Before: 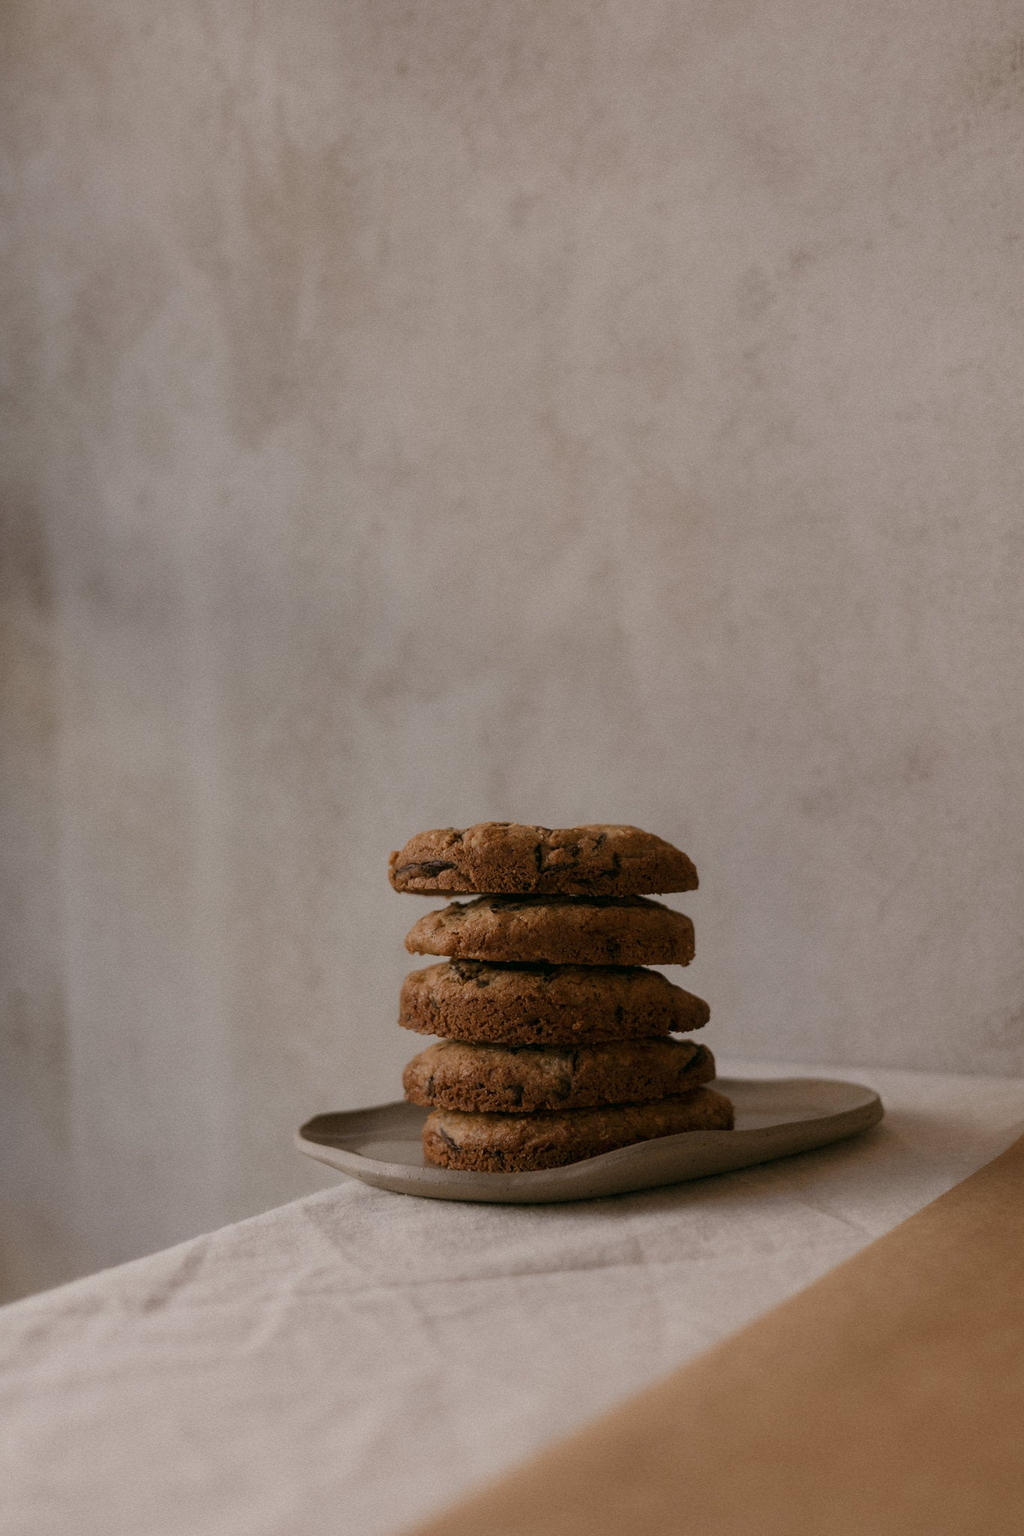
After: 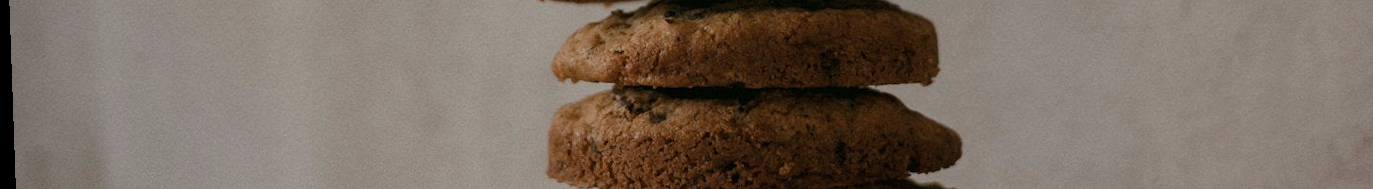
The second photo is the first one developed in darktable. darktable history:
rotate and perspective: rotation -2°, crop left 0.022, crop right 0.978, crop top 0.049, crop bottom 0.951
shadows and highlights: shadows 25, highlights -25
crop and rotate: top 59.084%, bottom 30.916%
white balance: red 0.978, blue 0.999
